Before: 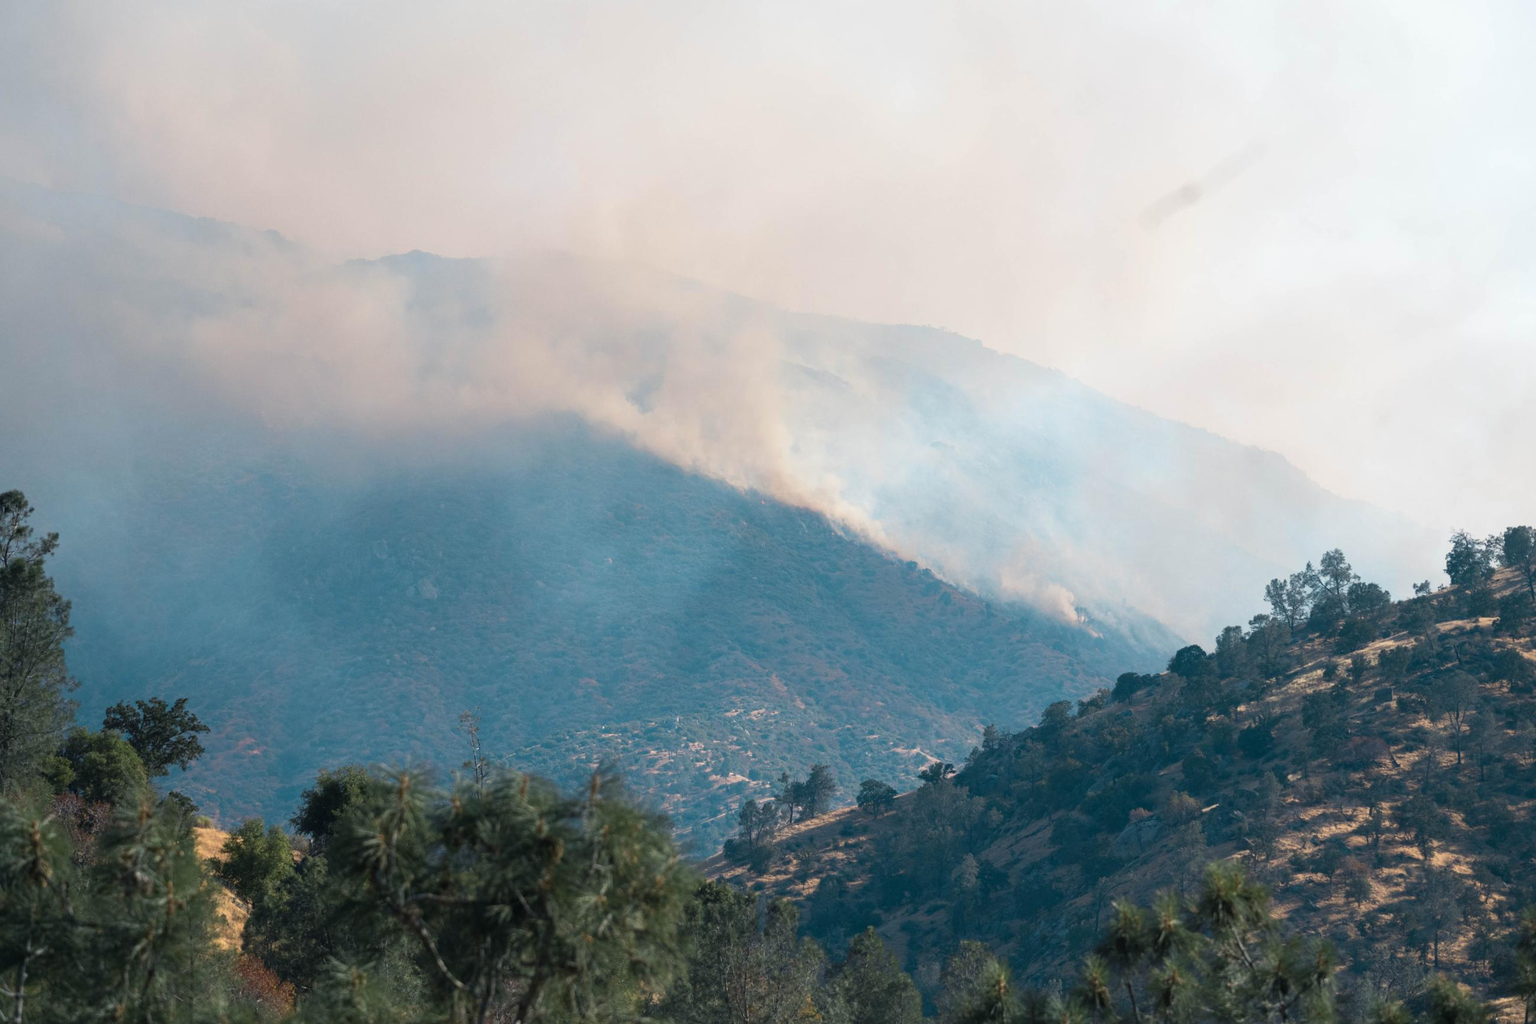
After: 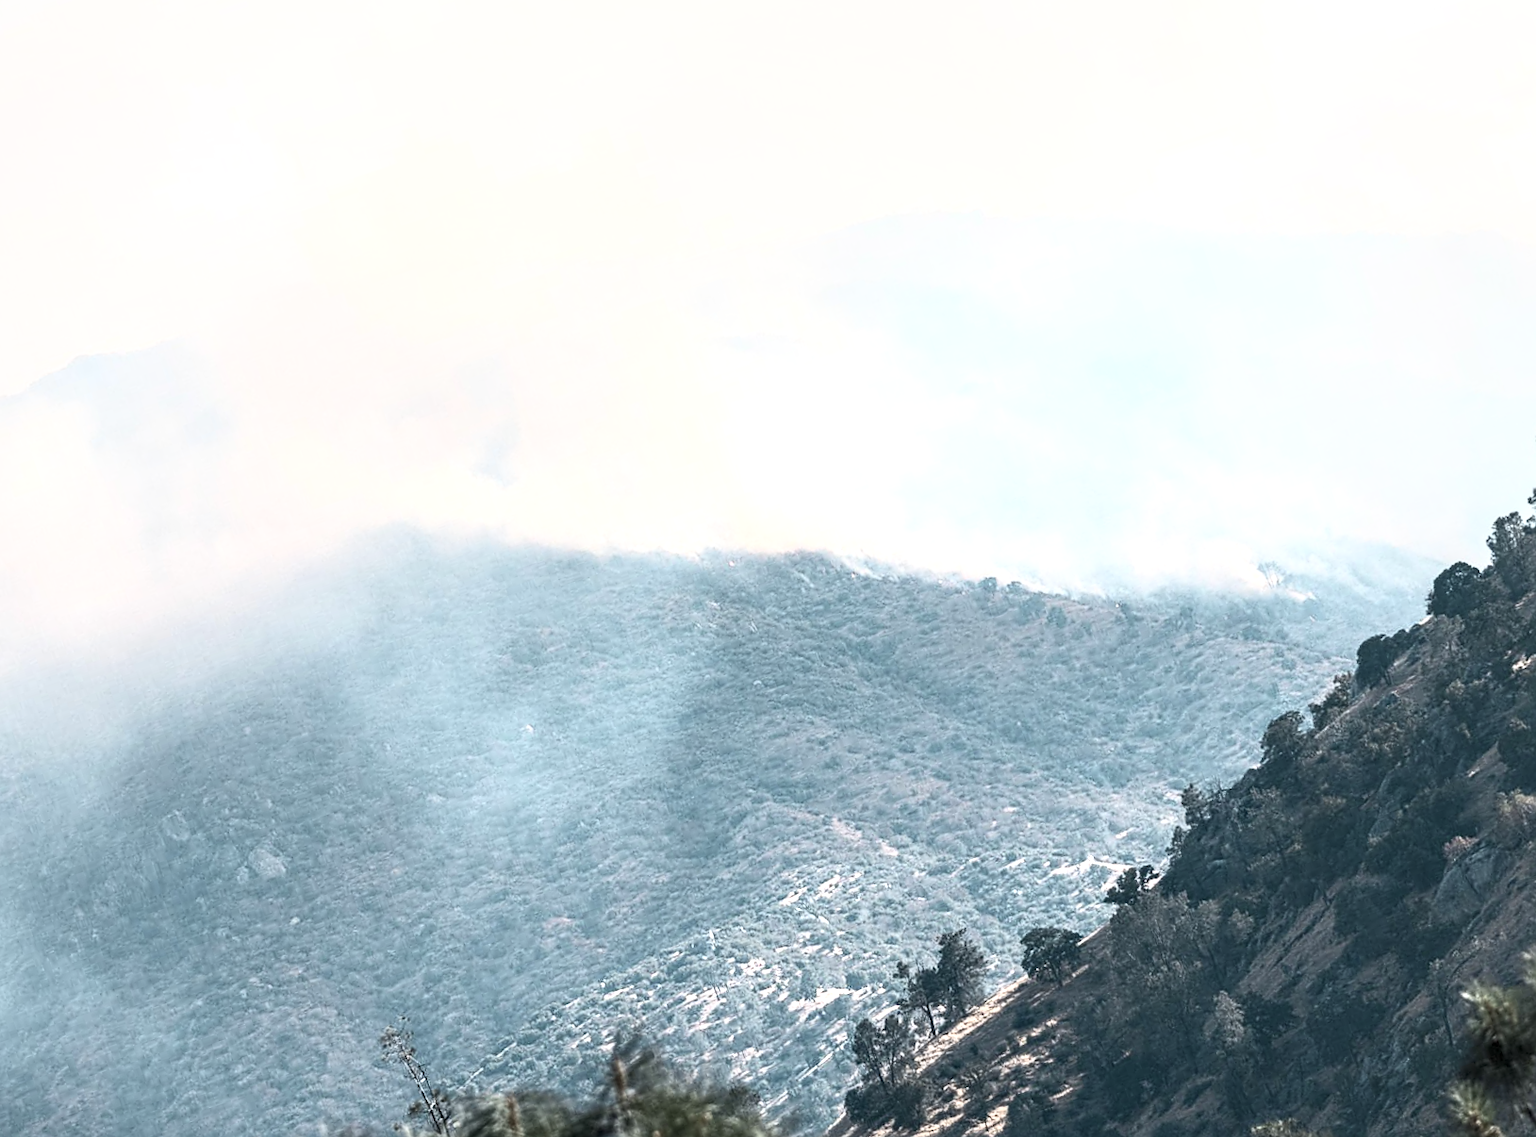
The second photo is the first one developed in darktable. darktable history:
sharpen: on, module defaults
crop and rotate: angle 18.35°, left 6.884%, right 4.013%, bottom 1.06%
local contrast: detail 150%
contrast brightness saturation: contrast 0.573, brightness 0.573, saturation -0.333
